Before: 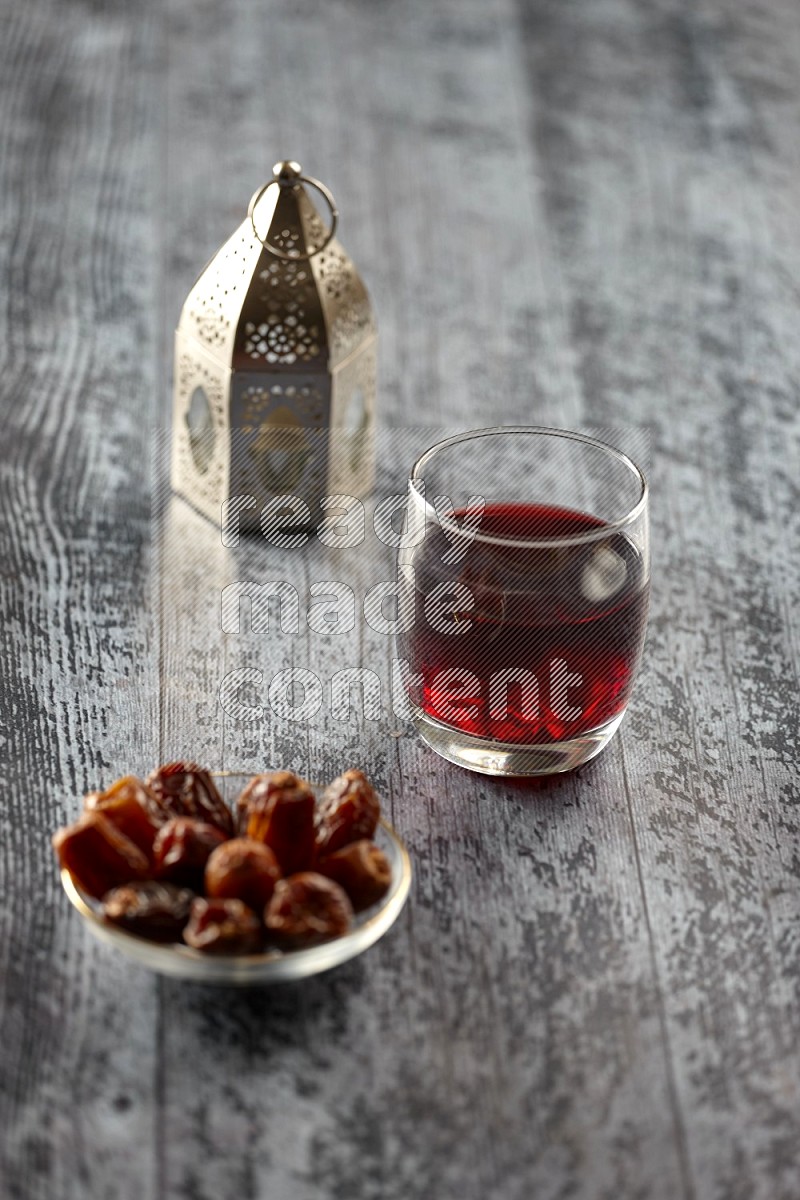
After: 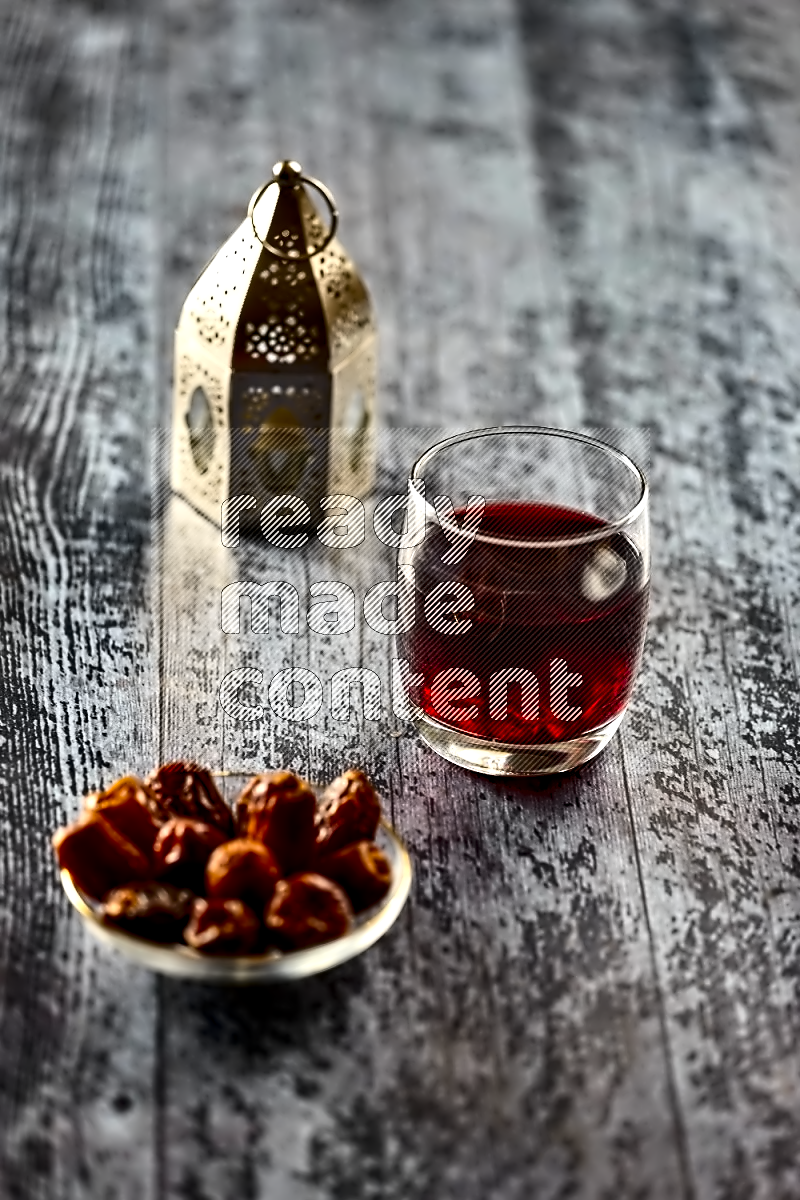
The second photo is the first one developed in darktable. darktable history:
contrast equalizer: octaves 7, y [[0.5, 0.542, 0.583, 0.625, 0.667, 0.708], [0.5 ×6], [0.5 ×6], [0, 0.033, 0.067, 0.1, 0.133, 0.167], [0, 0.05, 0.1, 0.15, 0.2, 0.25]]
contrast brightness saturation: contrast 0.21, brightness -0.11, saturation 0.21
color balance rgb: perceptual saturation grading › global saturation 30%, global vibrance 20%
